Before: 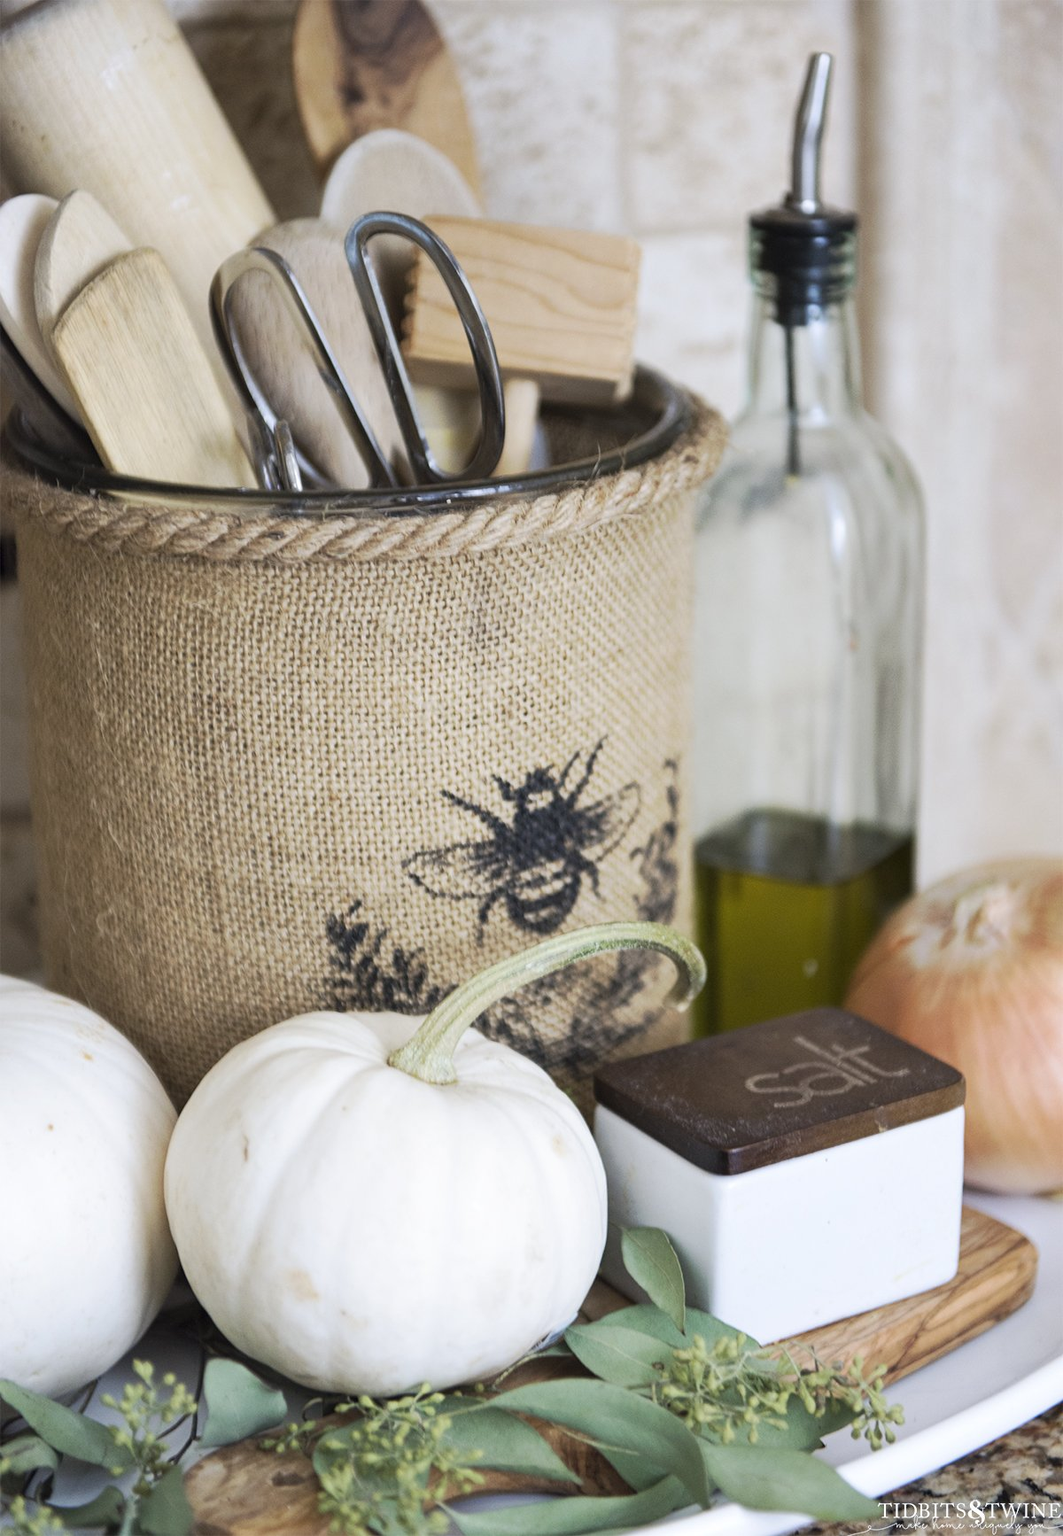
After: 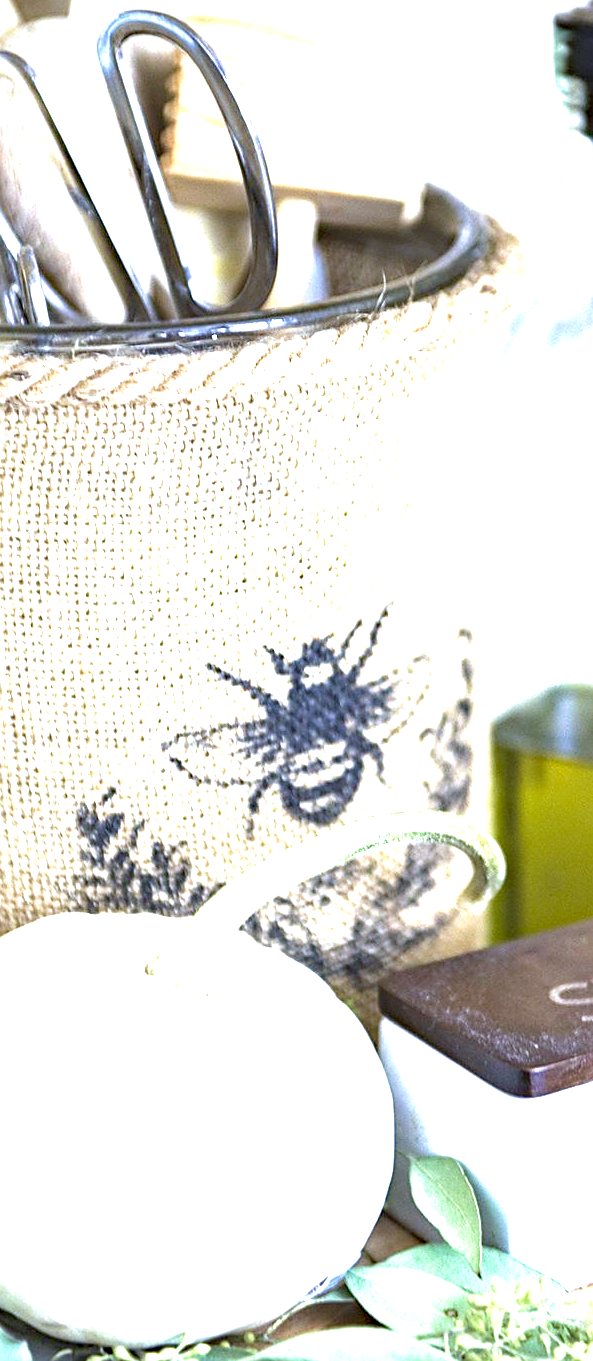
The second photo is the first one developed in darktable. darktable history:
haze removal: strength 0.29, distance 0.25, compatibility mode true, adaptive false
crop and rotate: angle 0.02°, left 24.353%, top 13.219%, right 26.156%, bottom 8.224%
exposure: black level correction 0, exposure 2 EV, compensate highlight preservation false
velvia: on, module defaults
white balance: red 0.926, green 1.003, blue 1.133
sharpen: radius 1.864, amount 0.398, threshold 1.271
